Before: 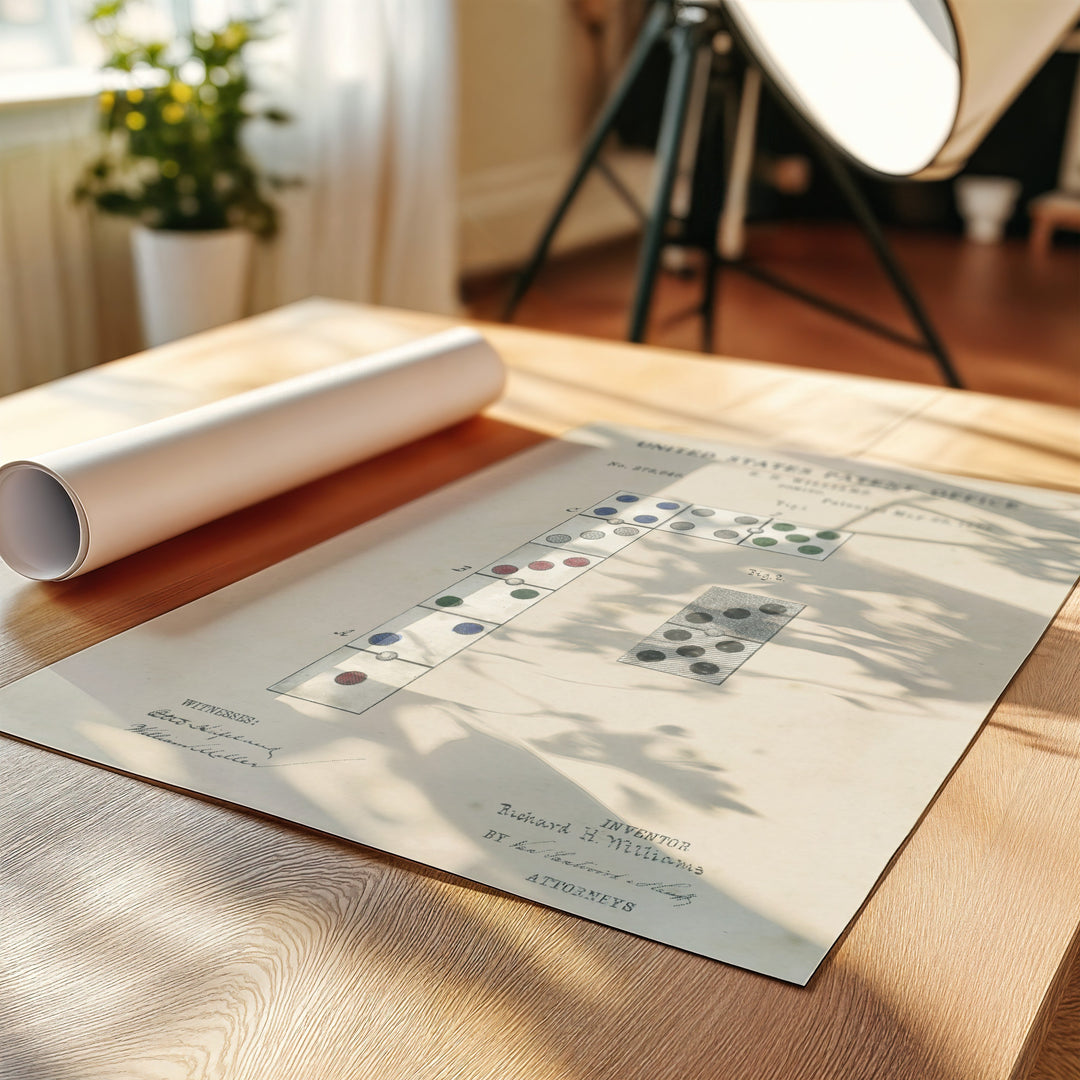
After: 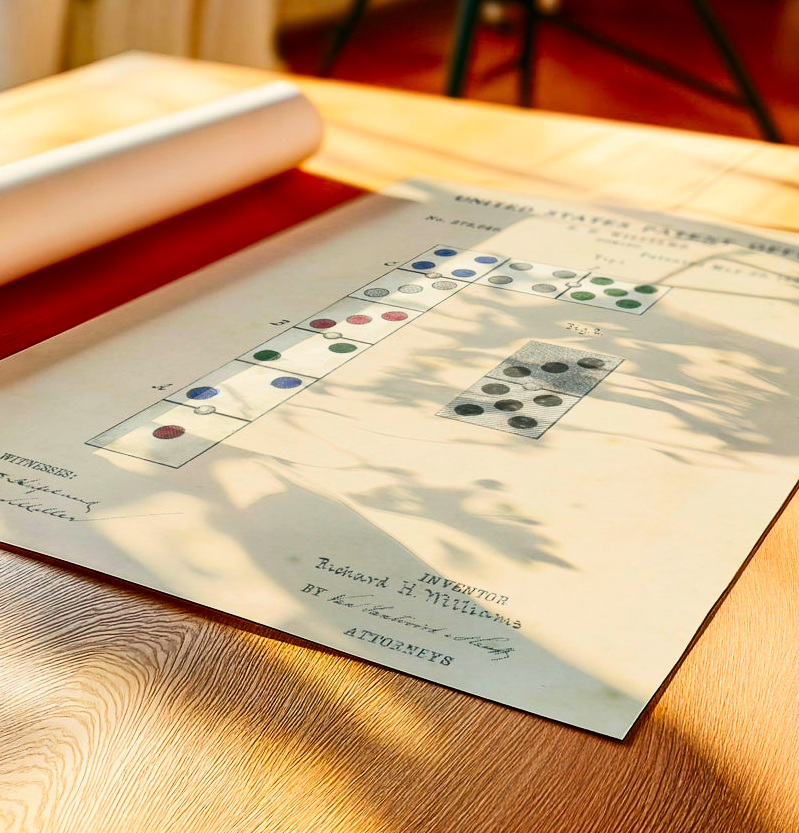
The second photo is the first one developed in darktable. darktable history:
crop: left 16.871%, top 22.857%, right 9.116%
contrast brightness saturation: contrast 0.26, brightness 0.02, saturation 0.87
exposure: exposure -0.157 EV, compensate highlight preservation false
